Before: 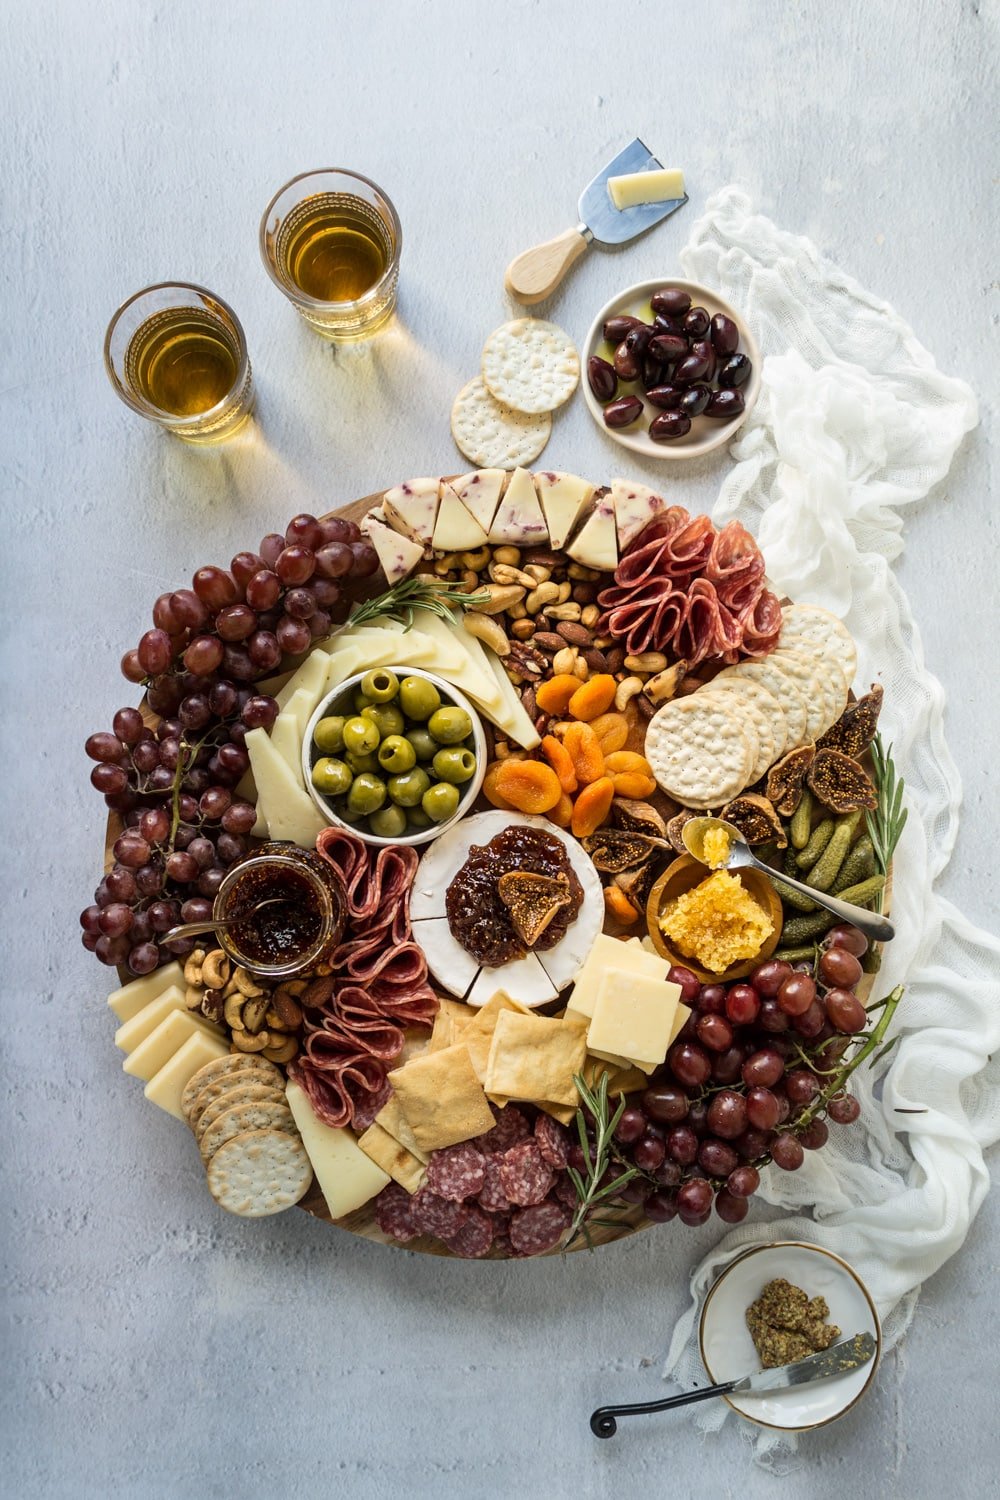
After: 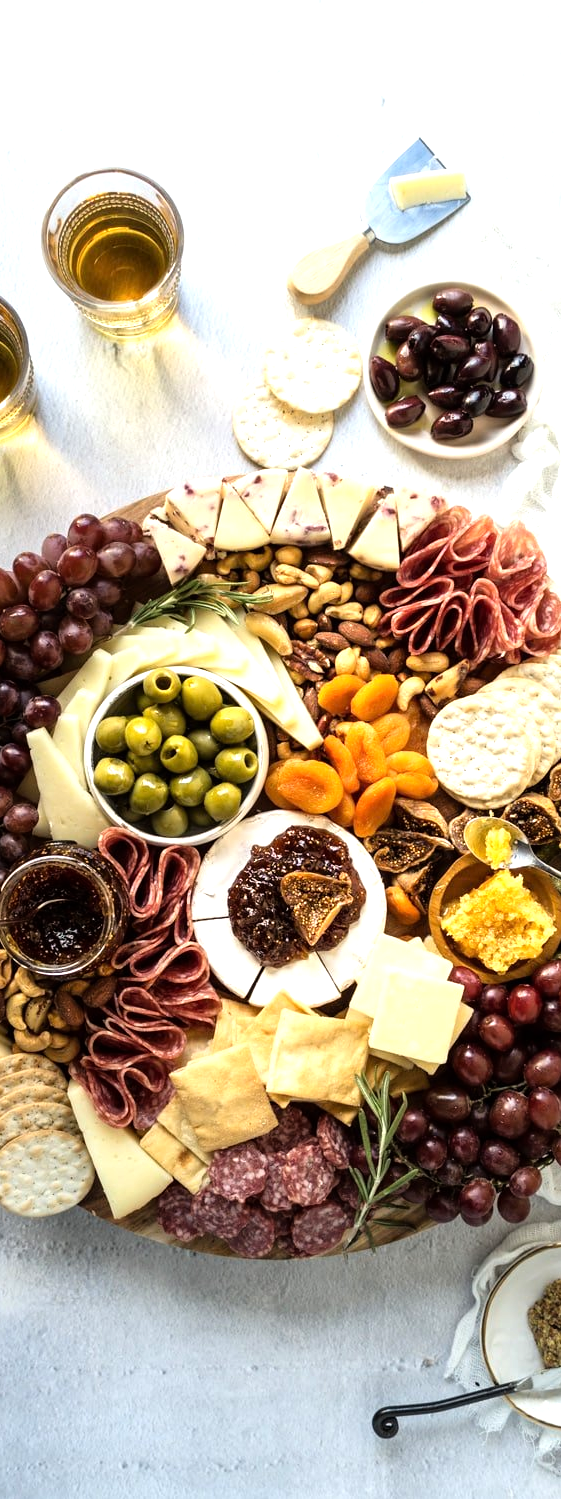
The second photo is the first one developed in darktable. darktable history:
tone equalizer: -8 EV -0.761 EV, -7 EV -0.736 EV, -6 EV -0.567 EV, -5 EV -0.402 EV, -3 EV 0.366 EV, -2 EV 0.6 EV, -1 EV 0.682 EV, +0 EV 0.771 EV
exposure: compensate highlight preservation false
crop: left 21.807%, right 22.066%, bottom 0%
